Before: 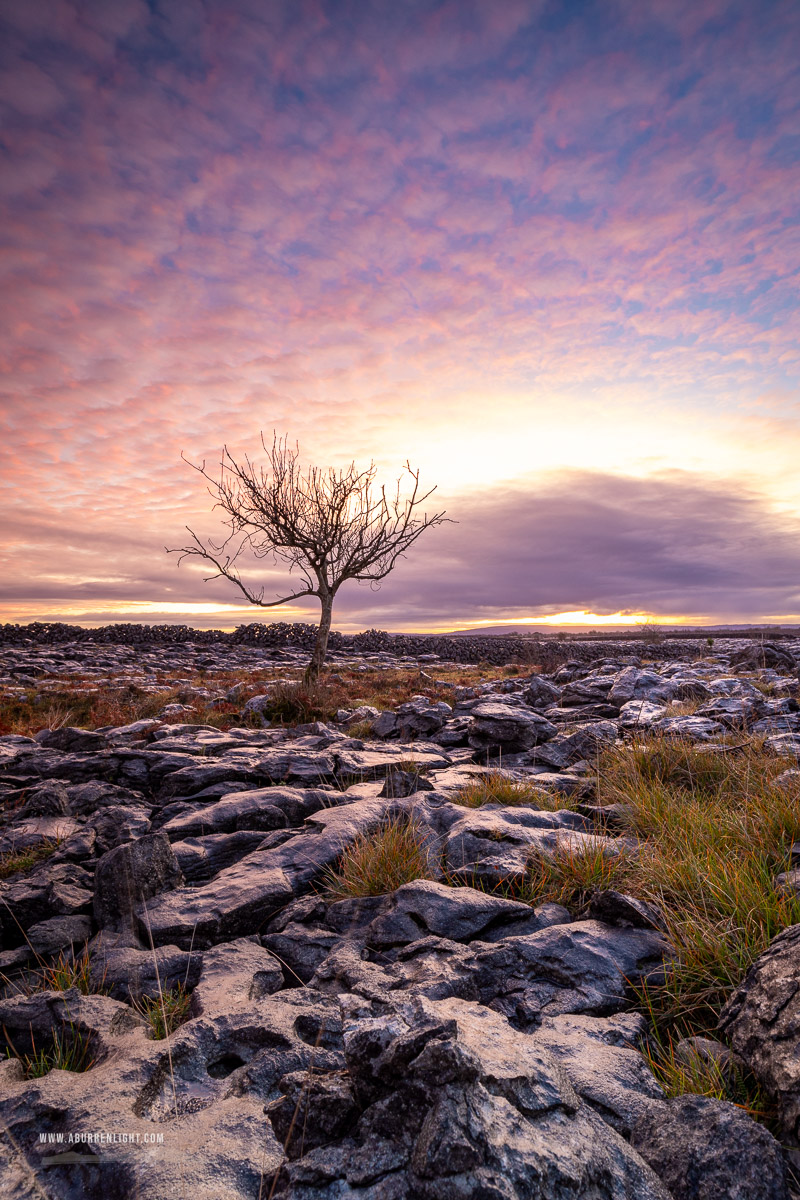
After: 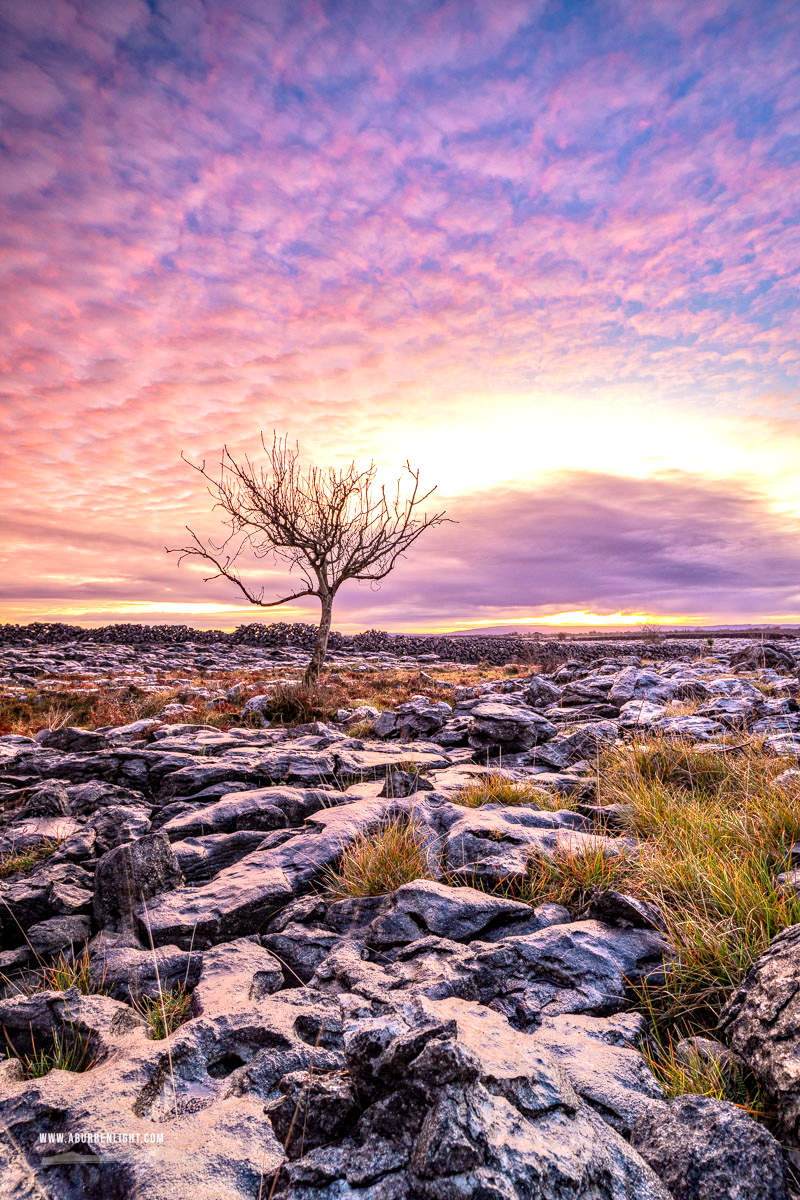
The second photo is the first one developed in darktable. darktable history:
tone equalizer: -7 EV 0.145 EV, -6 EV 0.614 EV, -5 EV 1.12 EV, -4 EV 1.37 EV, -3 EV 1.18 EV, -2 EV 0.6 EV, -1 EV 0.159 EV, edges refinement/feathering 500, mask exposure compensation -1.57 EV, preserve details guided filter
shadows and highlights: shadows 48.48, highlights -42.42, soften with gaussian
local contrast: on, module defaults
haze removal: compatibility mode true, adaptive false
